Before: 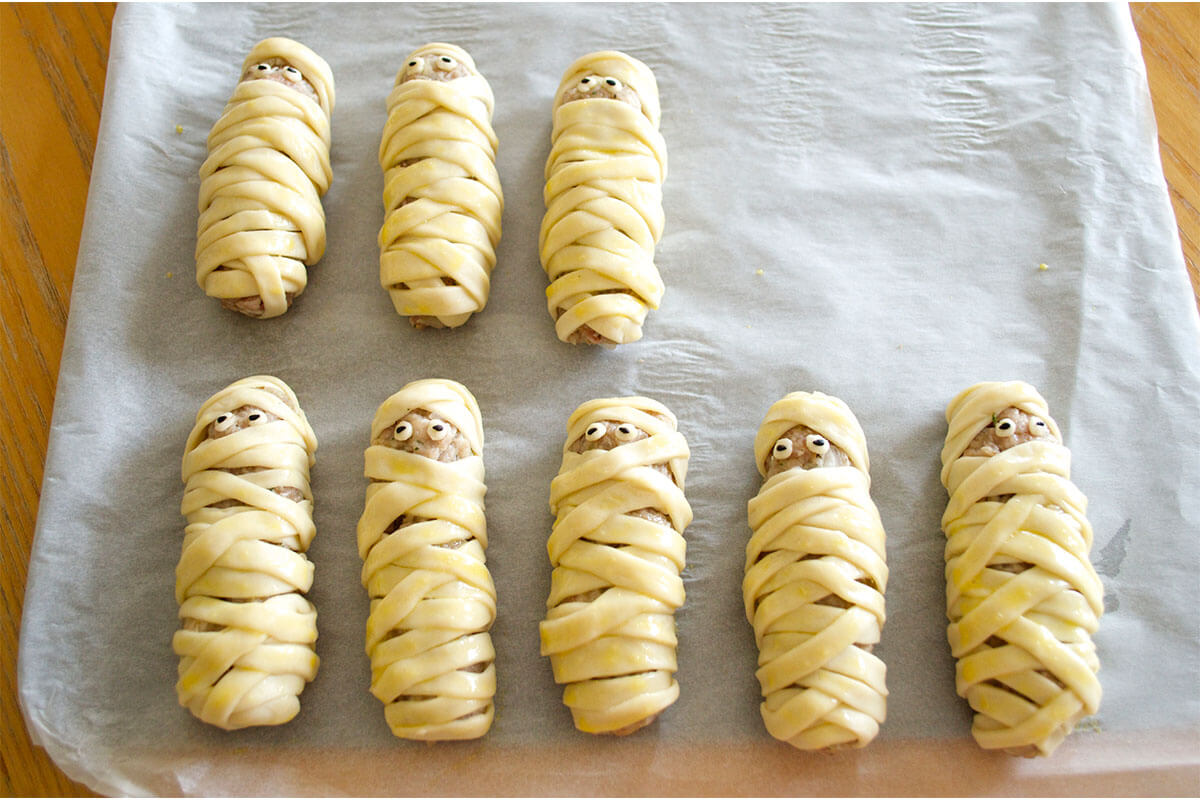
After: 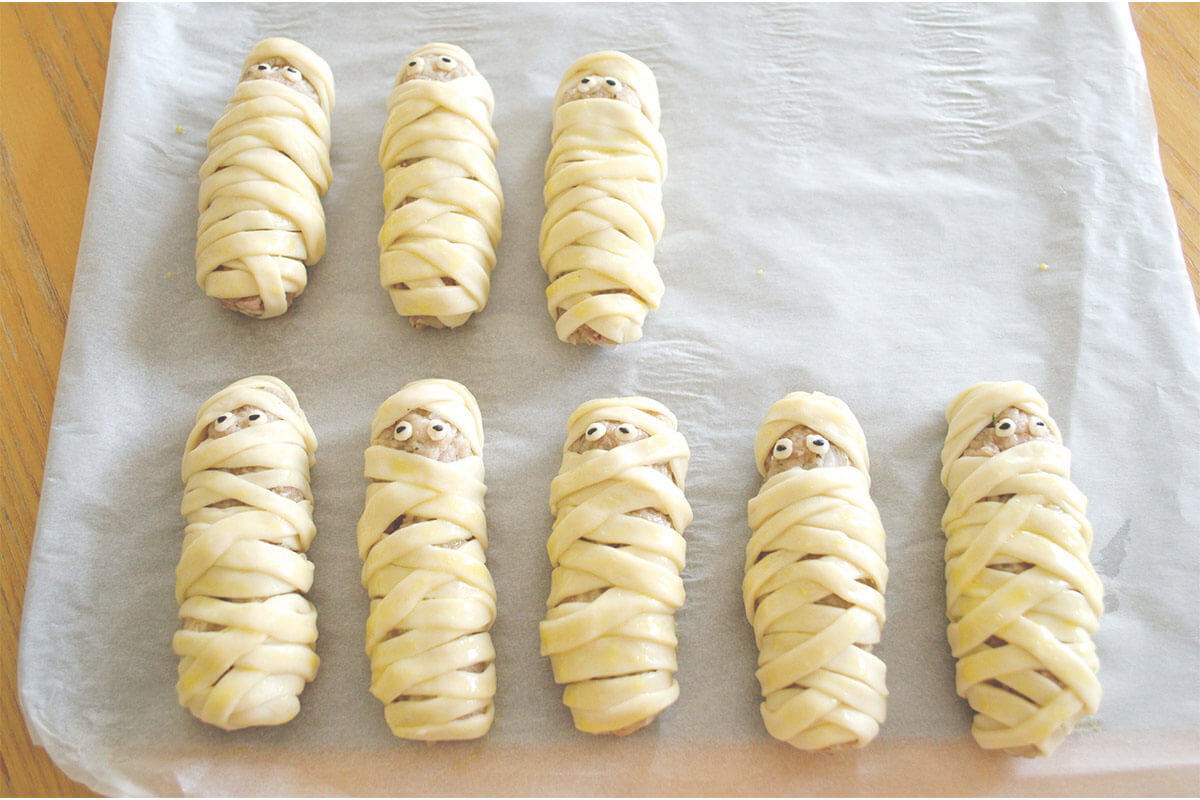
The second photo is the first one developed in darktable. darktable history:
base curve: curves: ch0 [(0, 0) (0.158, 0.273) (0.879, 0.895) (1, 1)], preserve colors none
exposure: black level correction -0.03, compensate highlight preservation false
